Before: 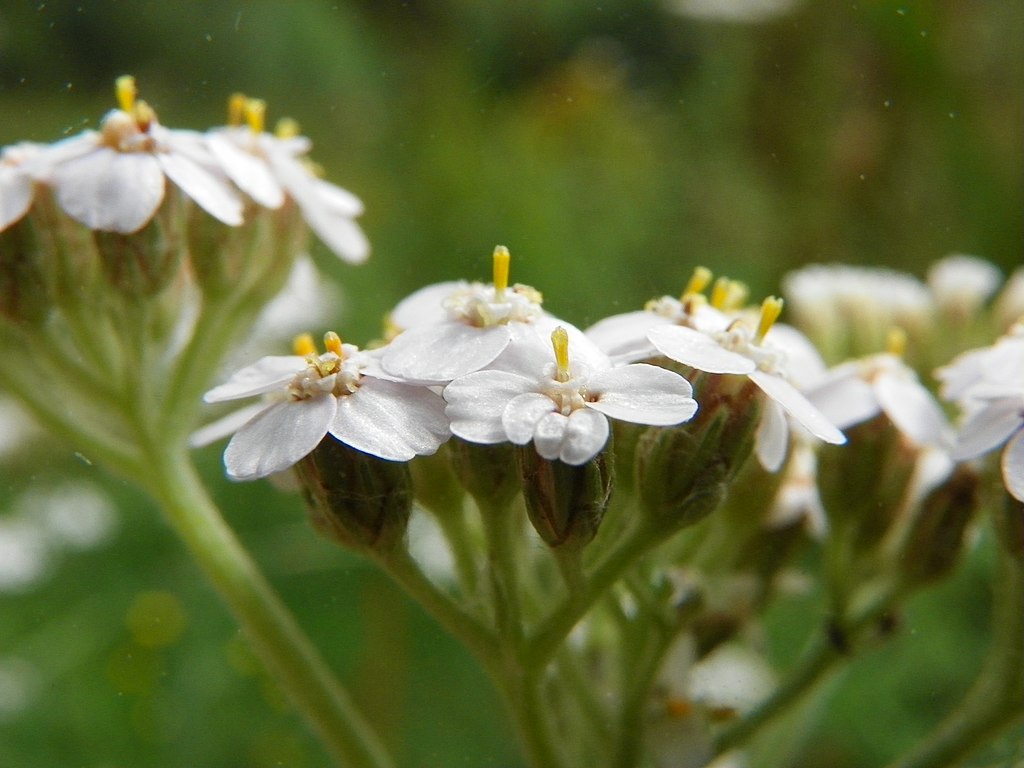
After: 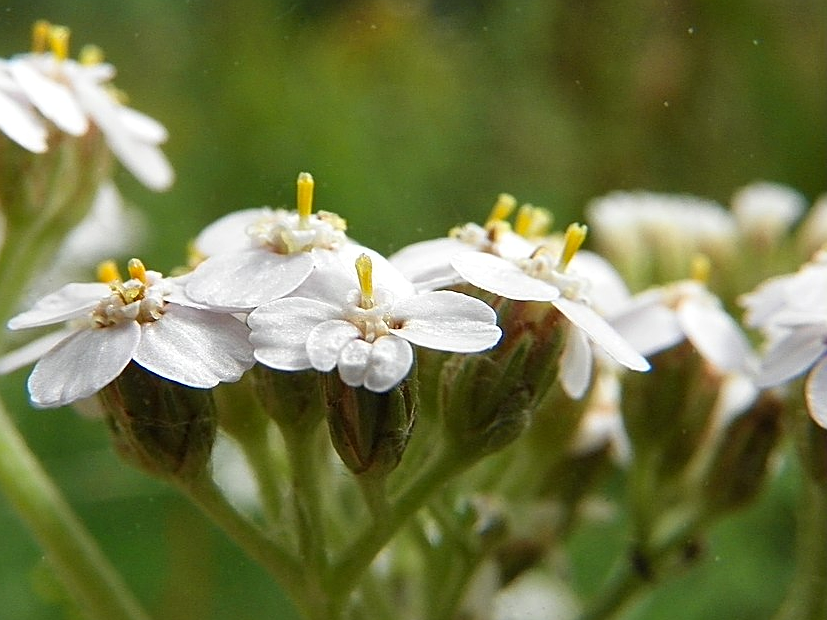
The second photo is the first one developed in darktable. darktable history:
sharpen: amount 0.575
exposure: exposure 0.131 EV, compensate highlight preservation false
crop: left 19.159%, top 9.58%, bottom 9.58%
shadows and highlights: radius 108.52, shadows 44.07, highlights -67.8, low approximation 0.01, soften with gaussian
